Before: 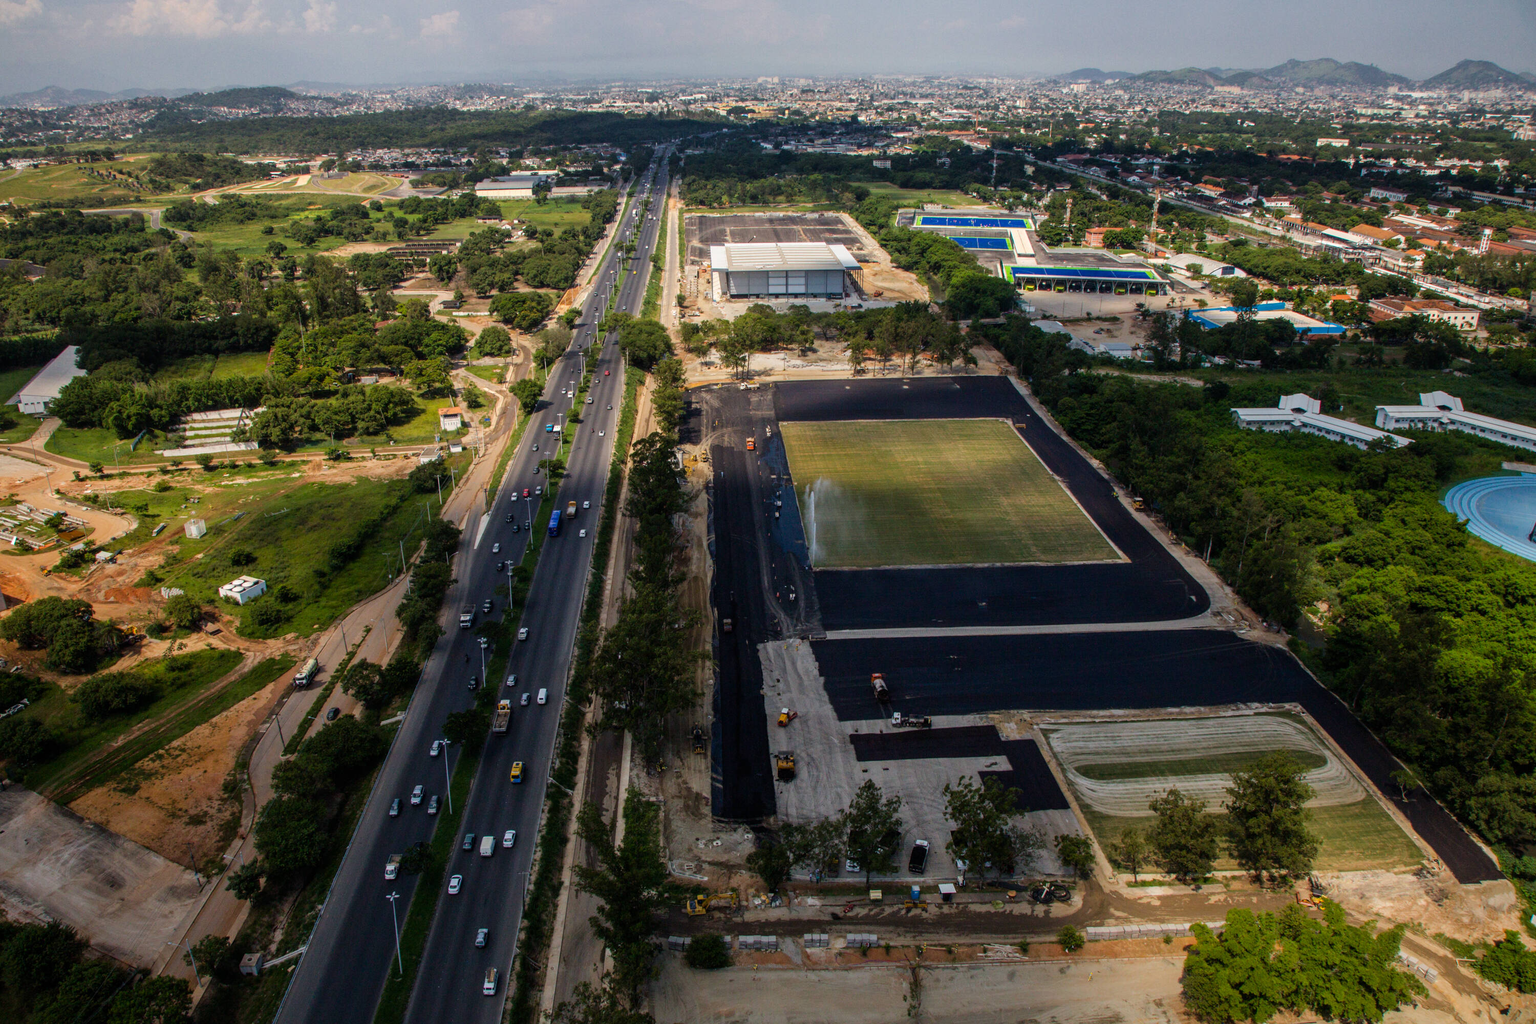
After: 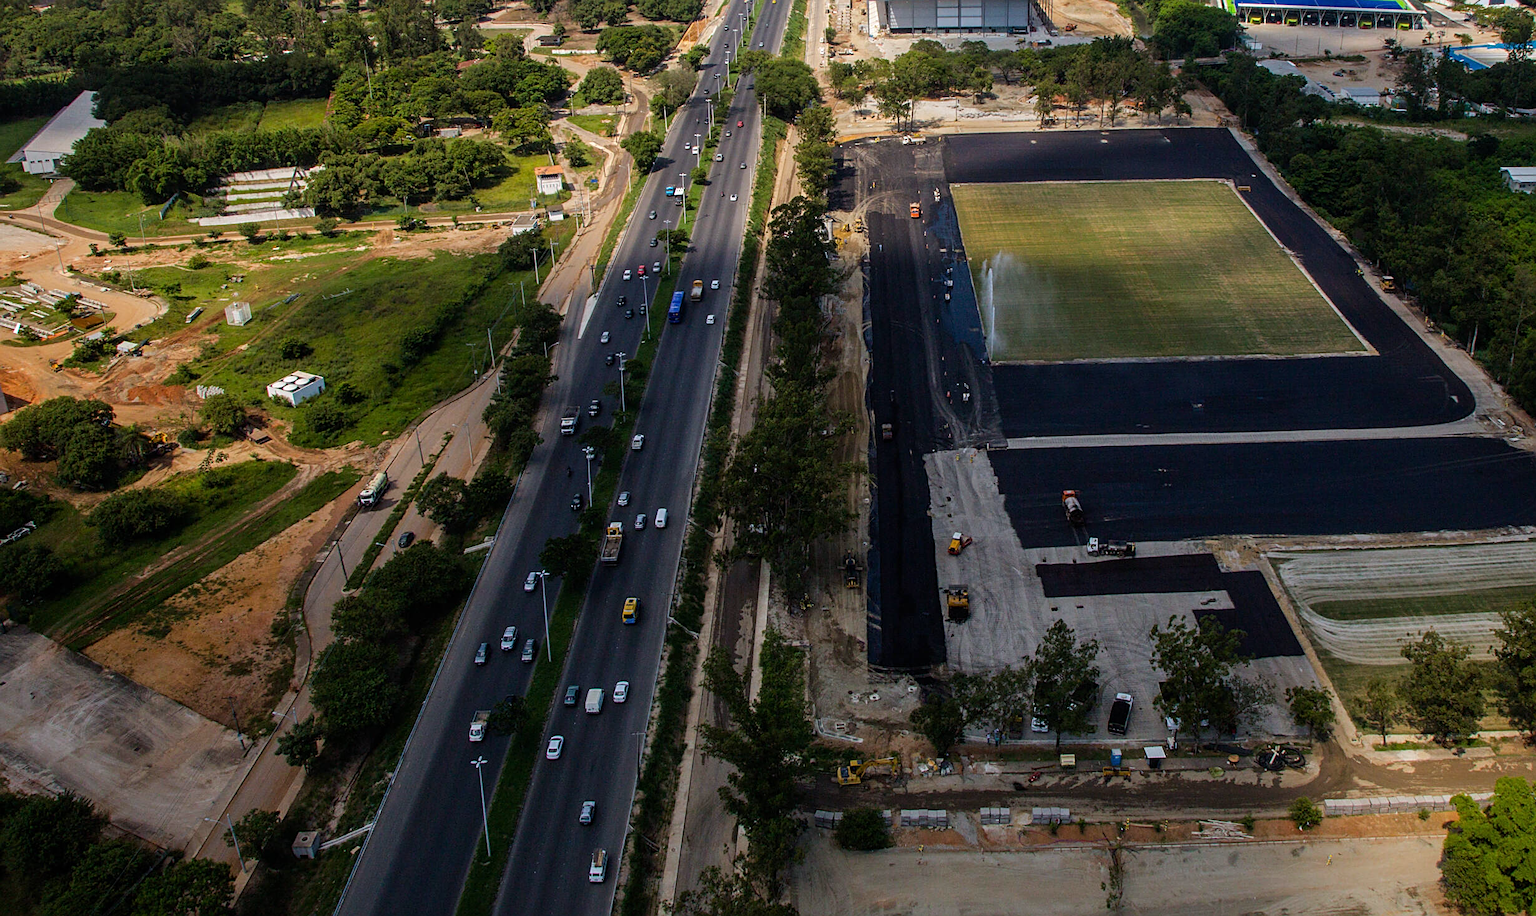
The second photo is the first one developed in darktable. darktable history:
crop: top 26.531%, right 17.959%
sharpen: on, module defaults
white balance: red 0.98, blue 1.034
tone equalizer: on, module defaults
